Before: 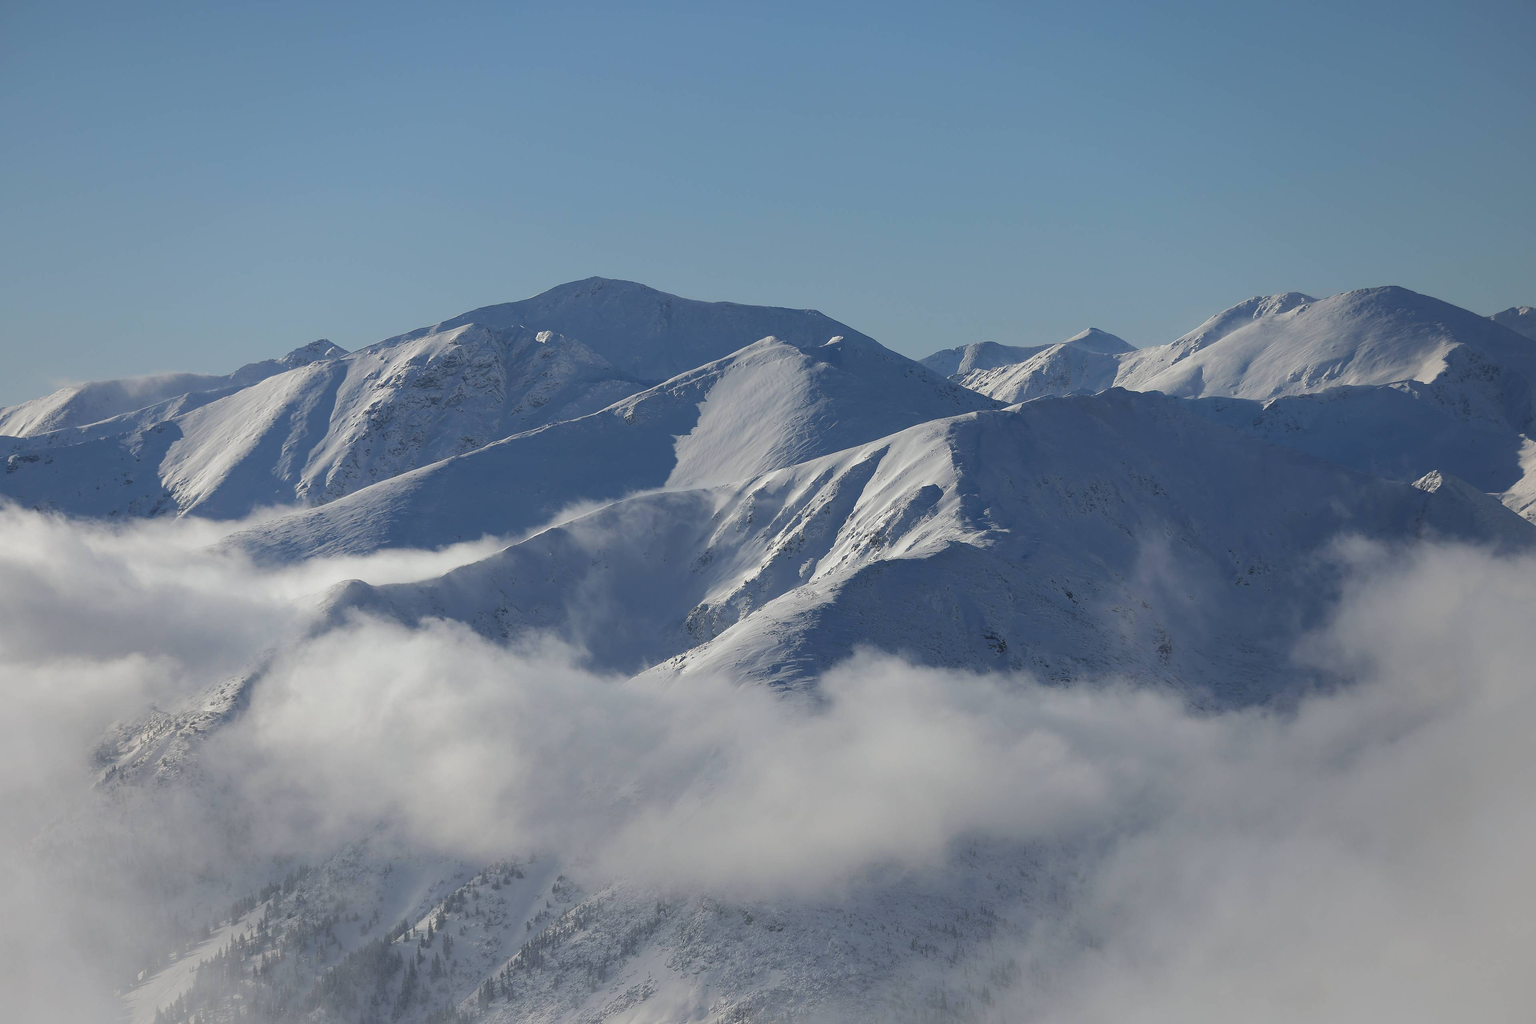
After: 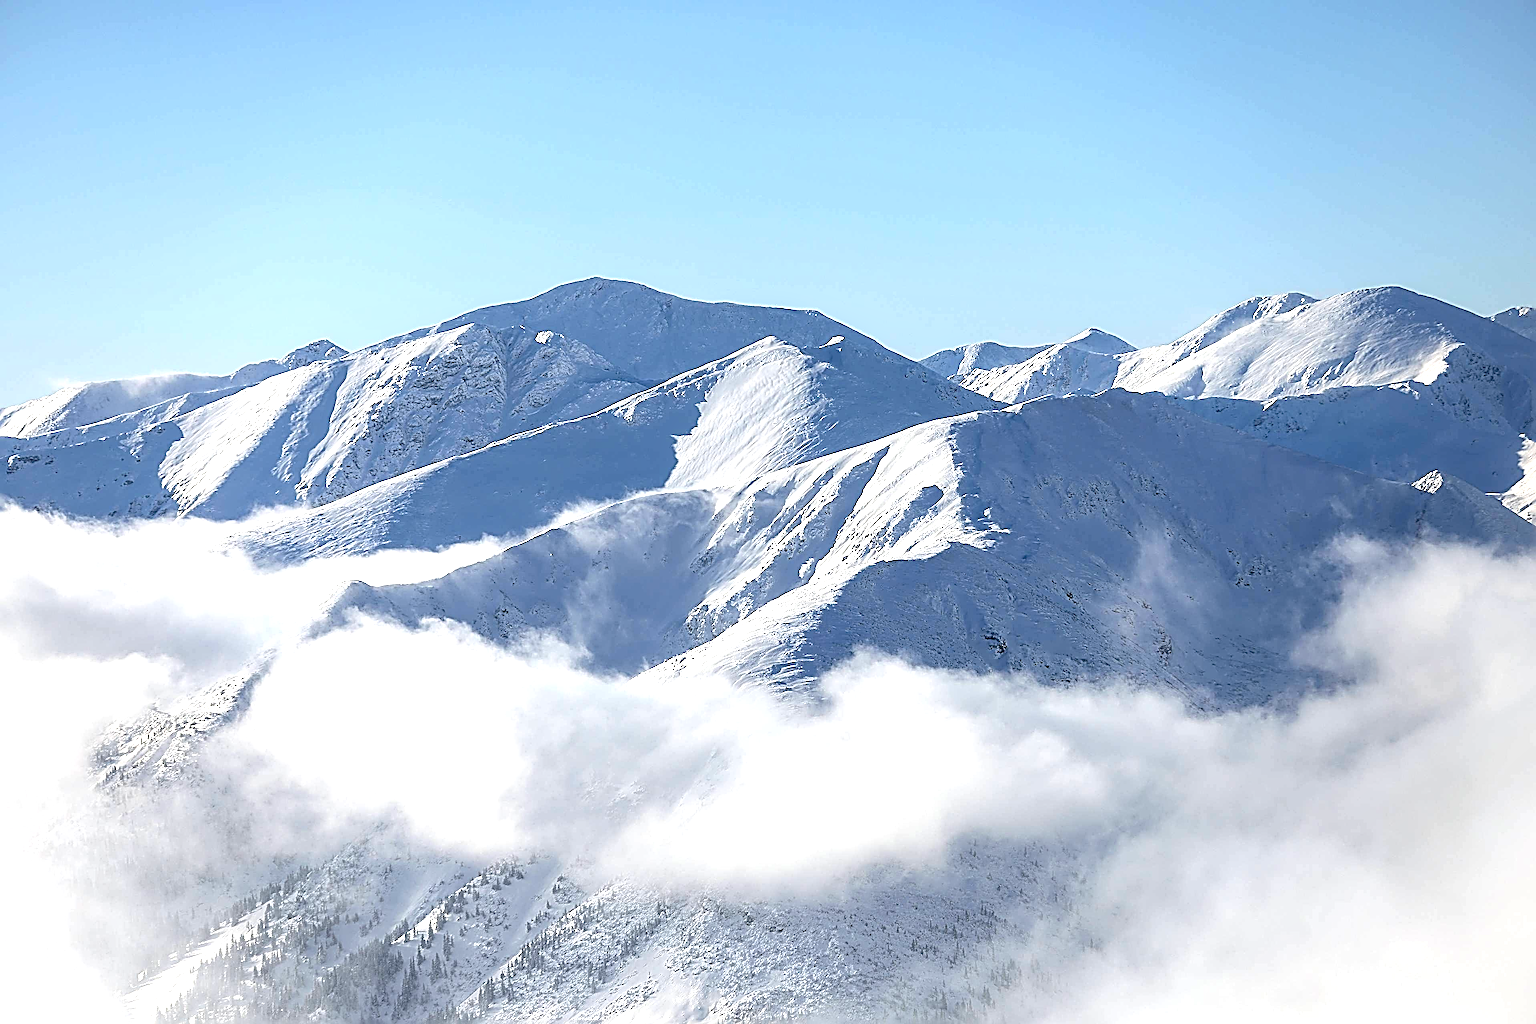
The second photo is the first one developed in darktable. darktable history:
exposure: black level correction 0.009, exposure 1.425 EV, compensate highlight preservation false
local contrast: detail 130%
sharpen: radius 4.001, amount 2
